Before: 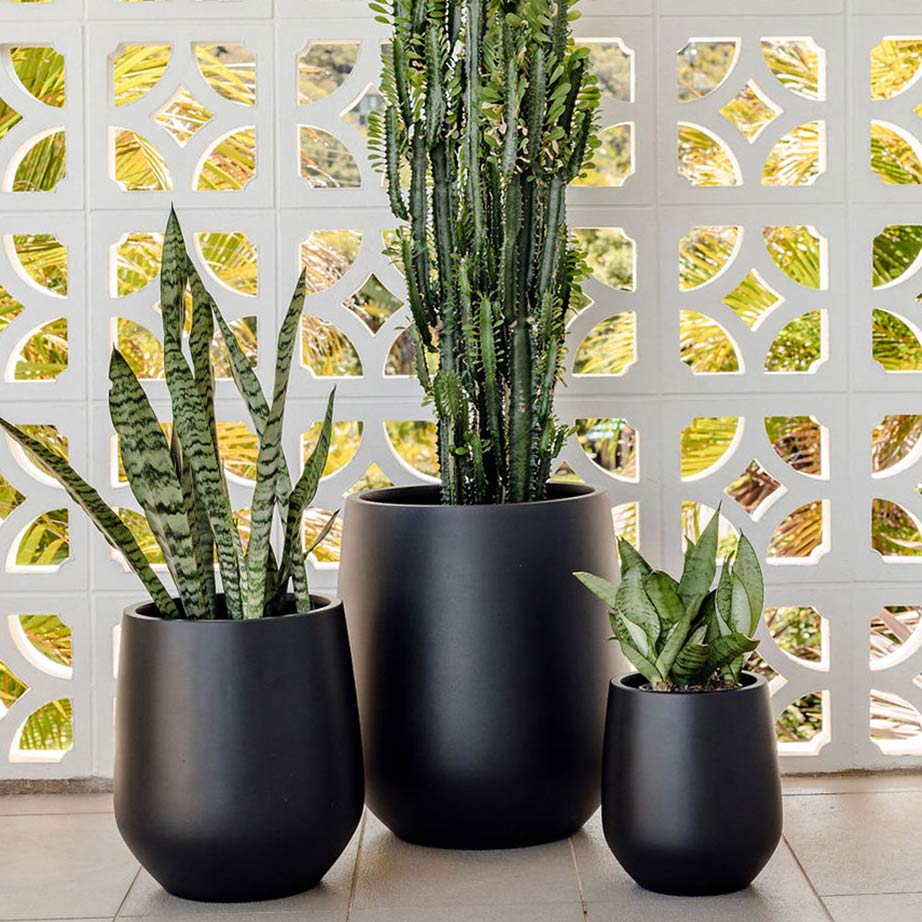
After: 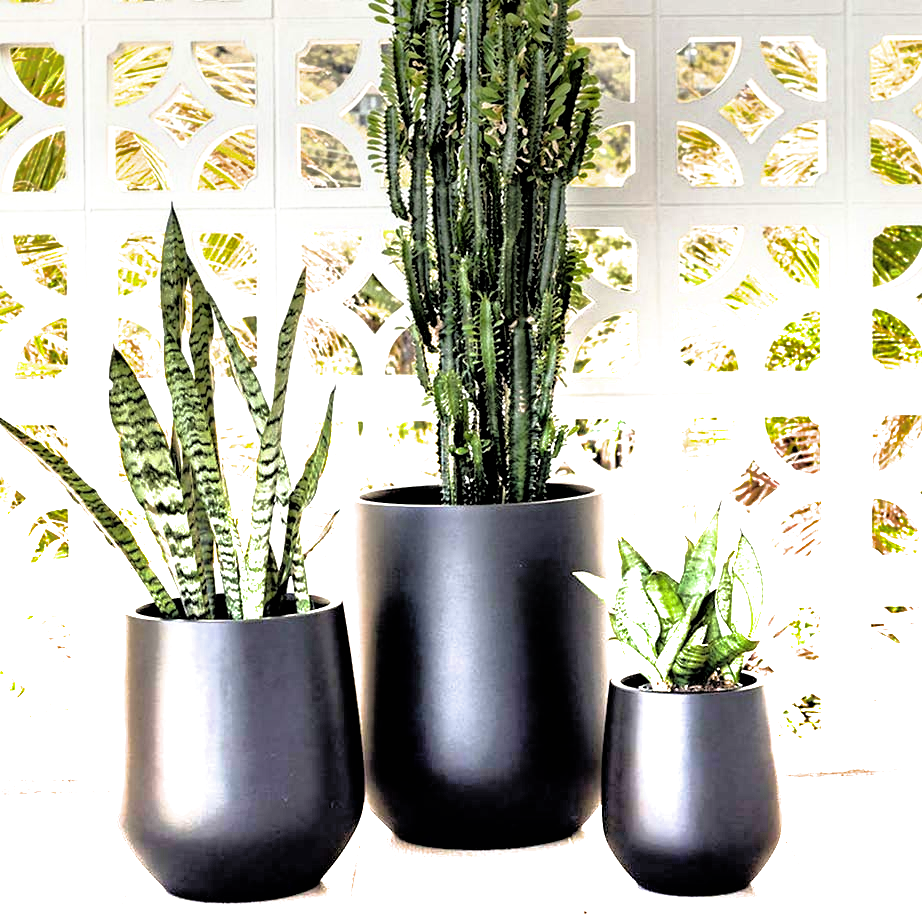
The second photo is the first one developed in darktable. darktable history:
shadows and highlights: on, module defaults
graduated density: density -3.9 EV
filmic rgb: black relative exposure -3.63 EV, white relative exposure 2.16 EV, hardness 3.62
